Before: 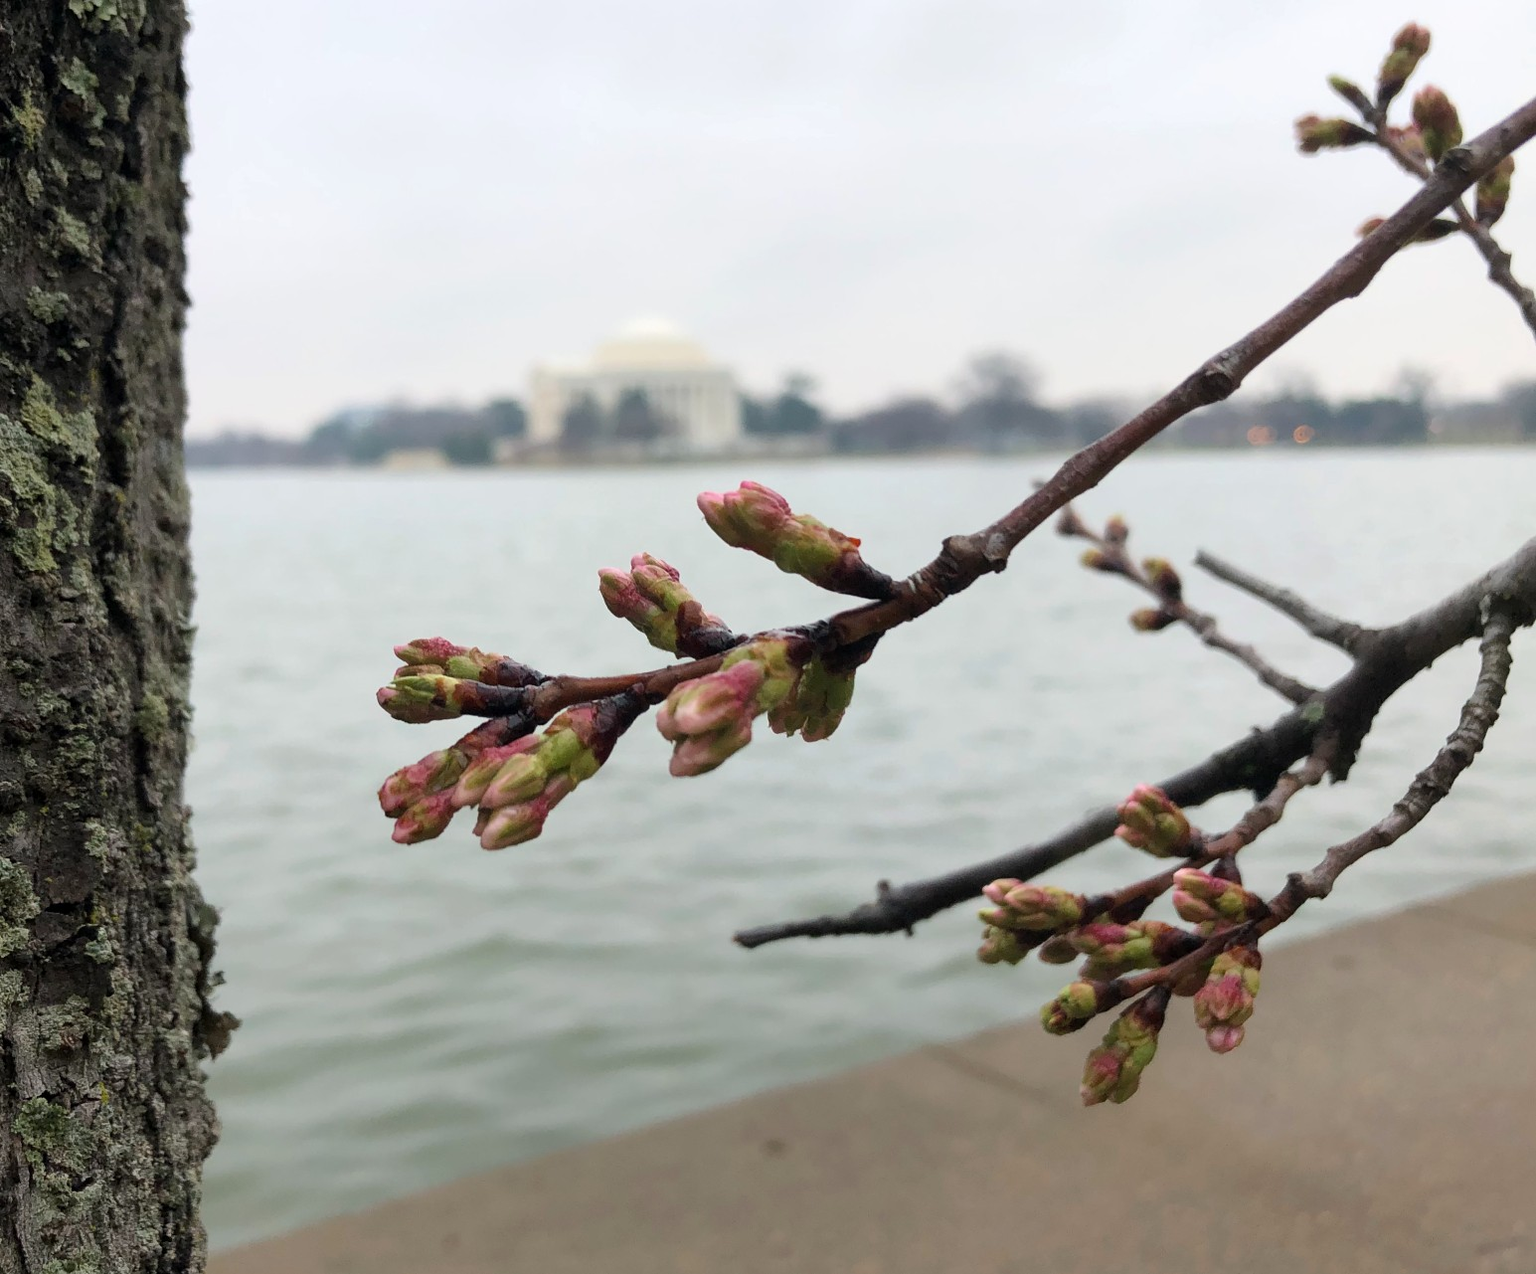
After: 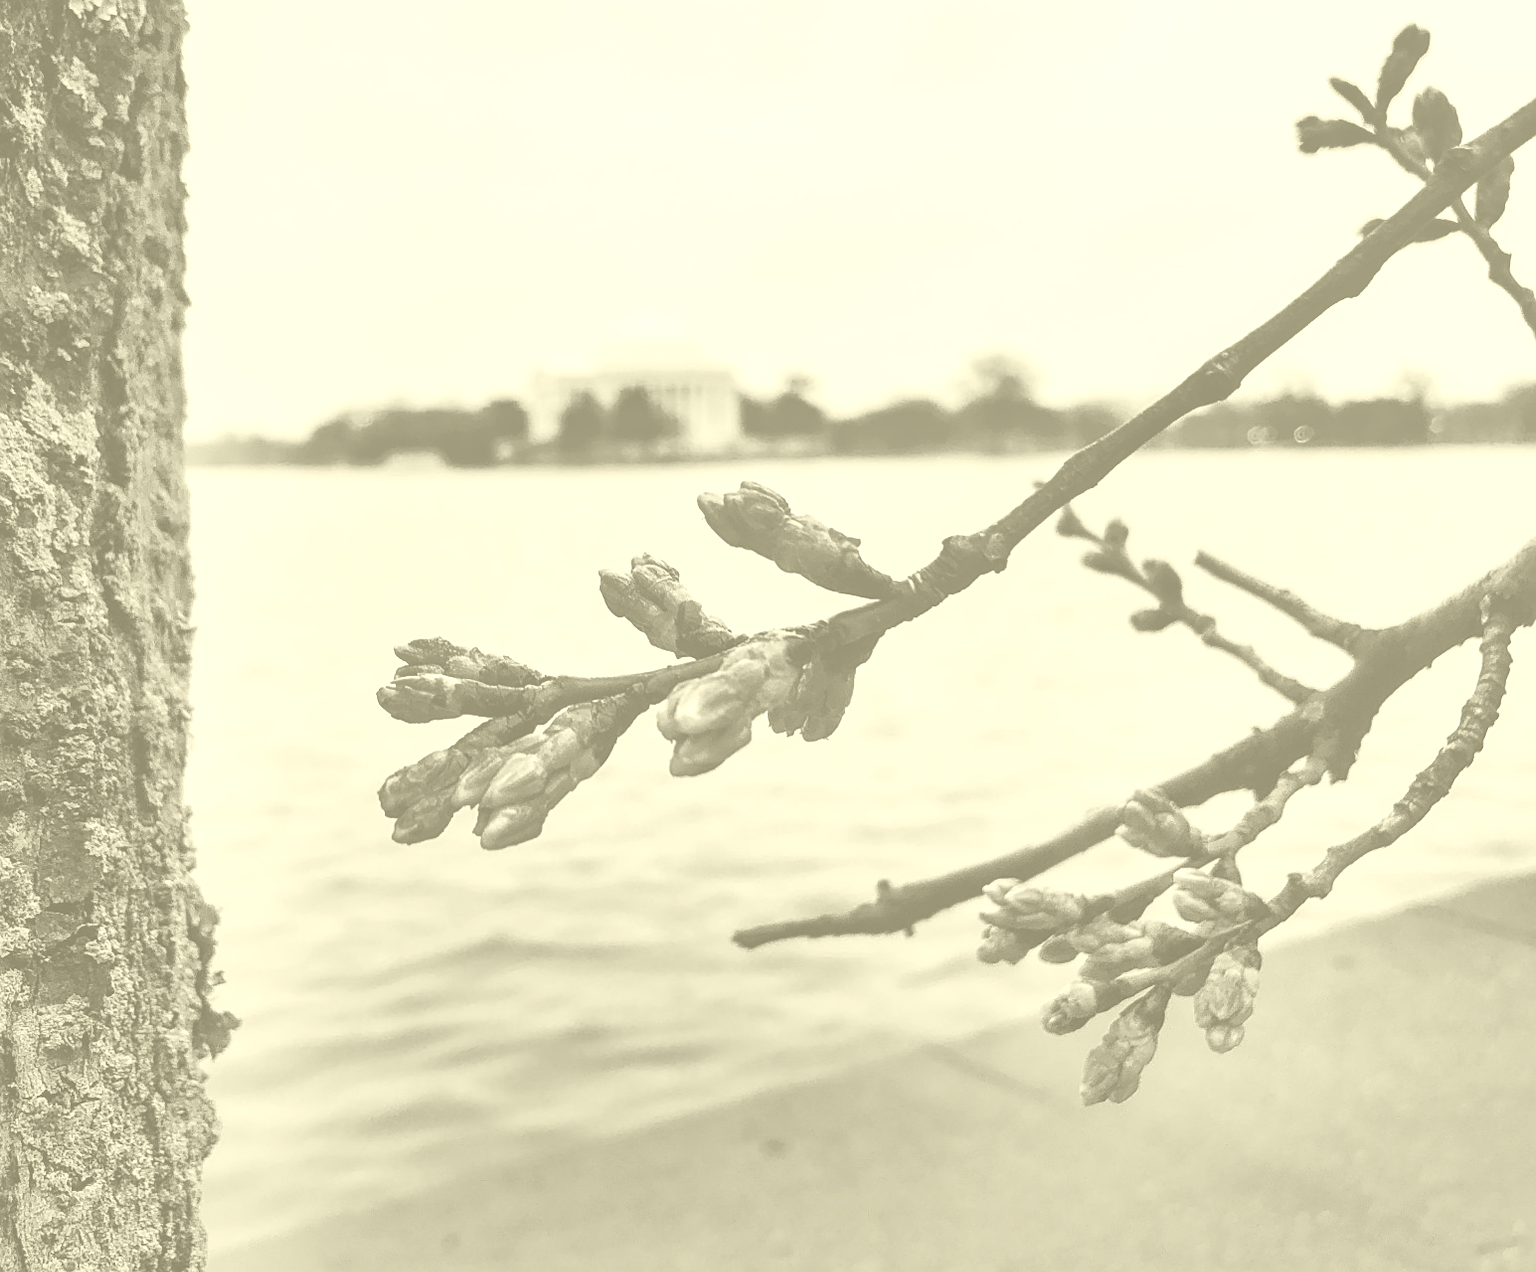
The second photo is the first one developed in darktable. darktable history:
crop: bottom 0.071%
sharpen: on, module defaults
shadows and highlights: shadows 20.91, highlights -82.73, soften with gaussian
exposure: exposure 0.127 EV, compensate highlight preservation false
base curve: curves: ch0 [(0, 0) (0.028, 0.03) (0.121, 0.232) (0.46, 0.748) (0.859, 0.968) (1, 1)], preserve colors none
colorize: hue 43.2°, saturation 40%, version 1
local contrast: detail 110%
